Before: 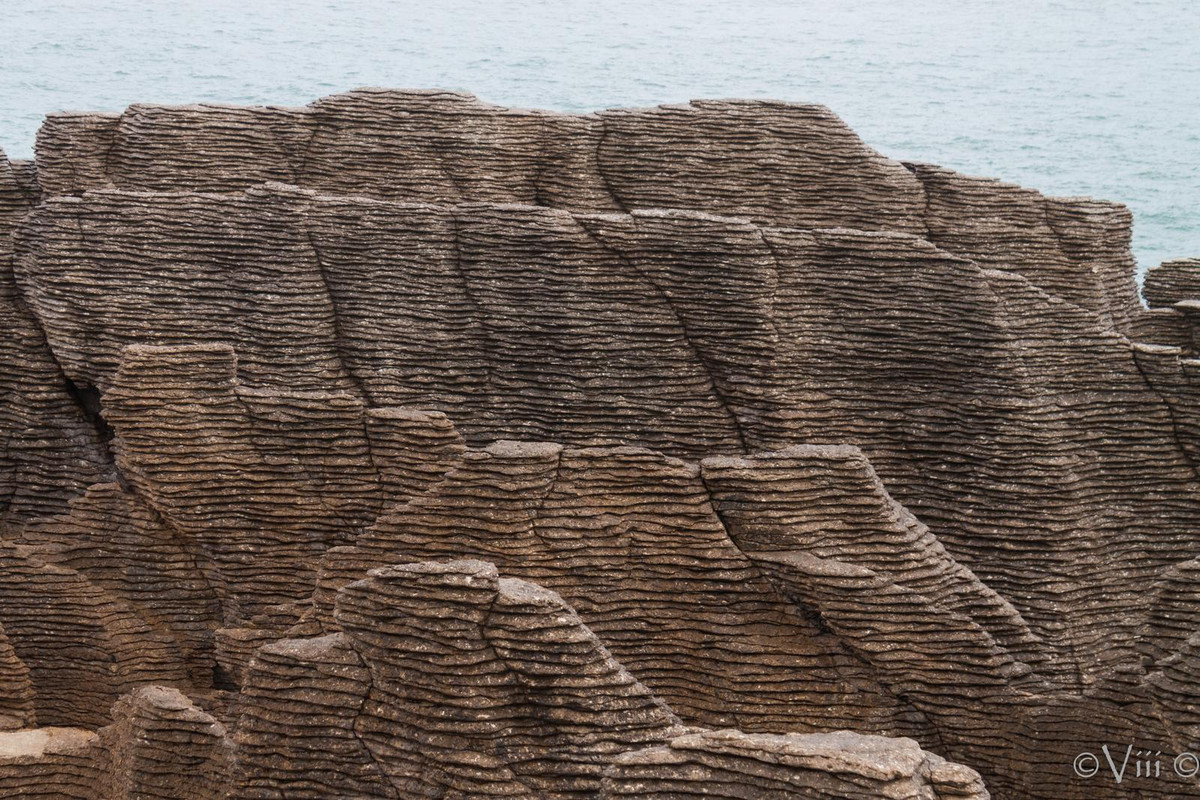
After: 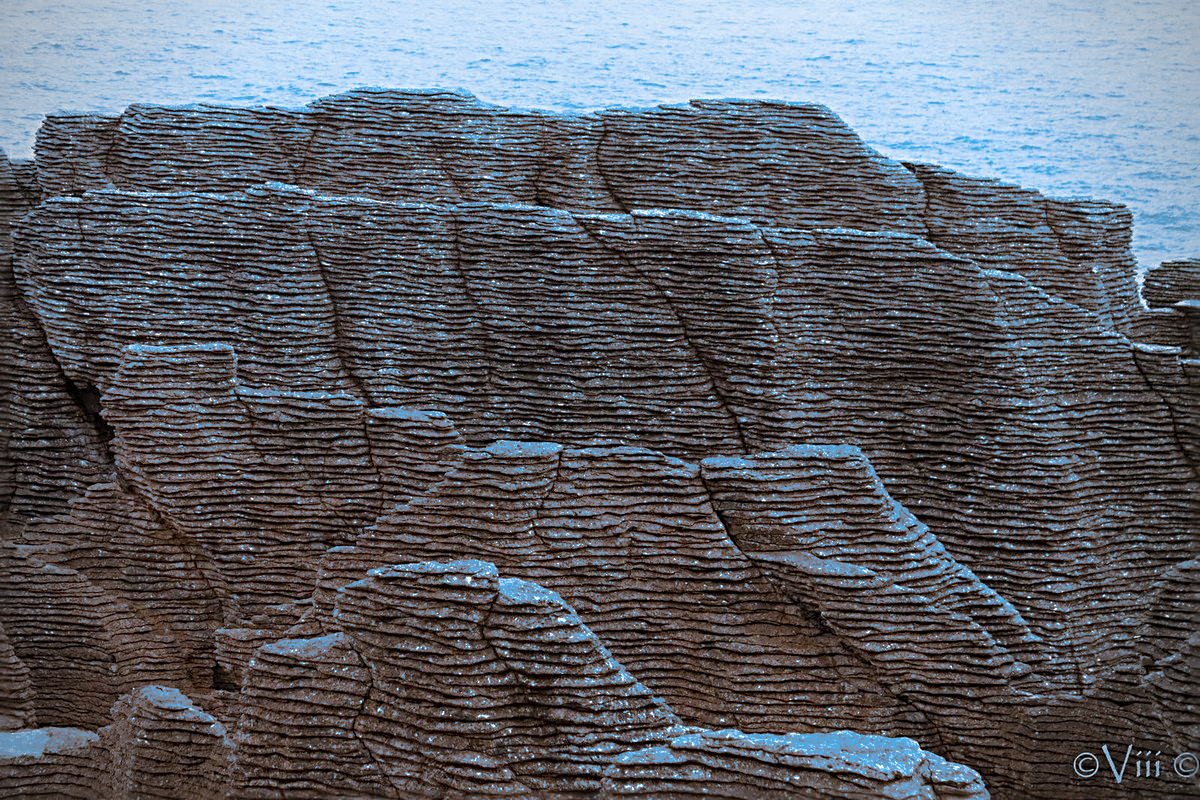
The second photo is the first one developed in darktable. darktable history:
exposure: black level correction 0.001, compensate highlight preservation false
sharpen: radius 4
vignetting: on, module defaults
split-toning: shadows › hue 220°, shadows › saturation 0.64, highlights › hue 220°, highlights › saturation 0.64, balance 0, compress 5.22%
